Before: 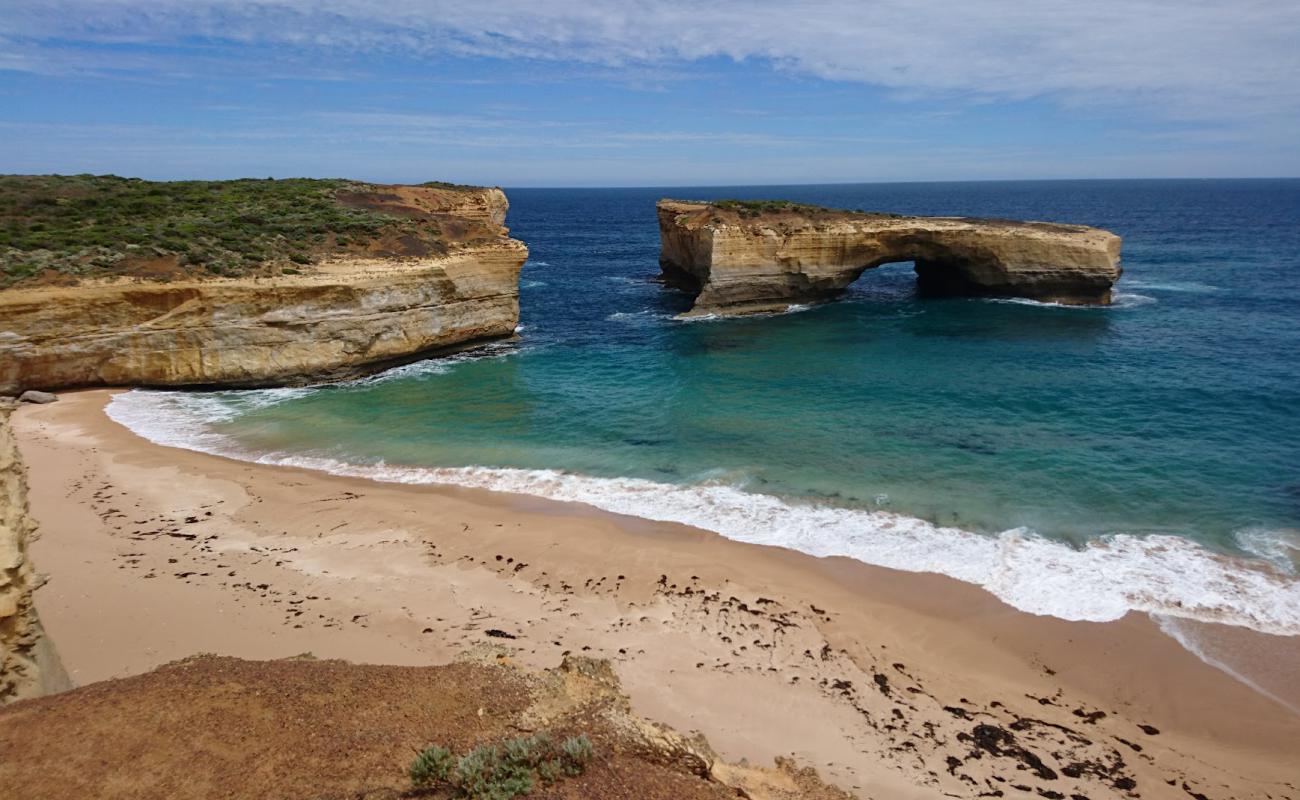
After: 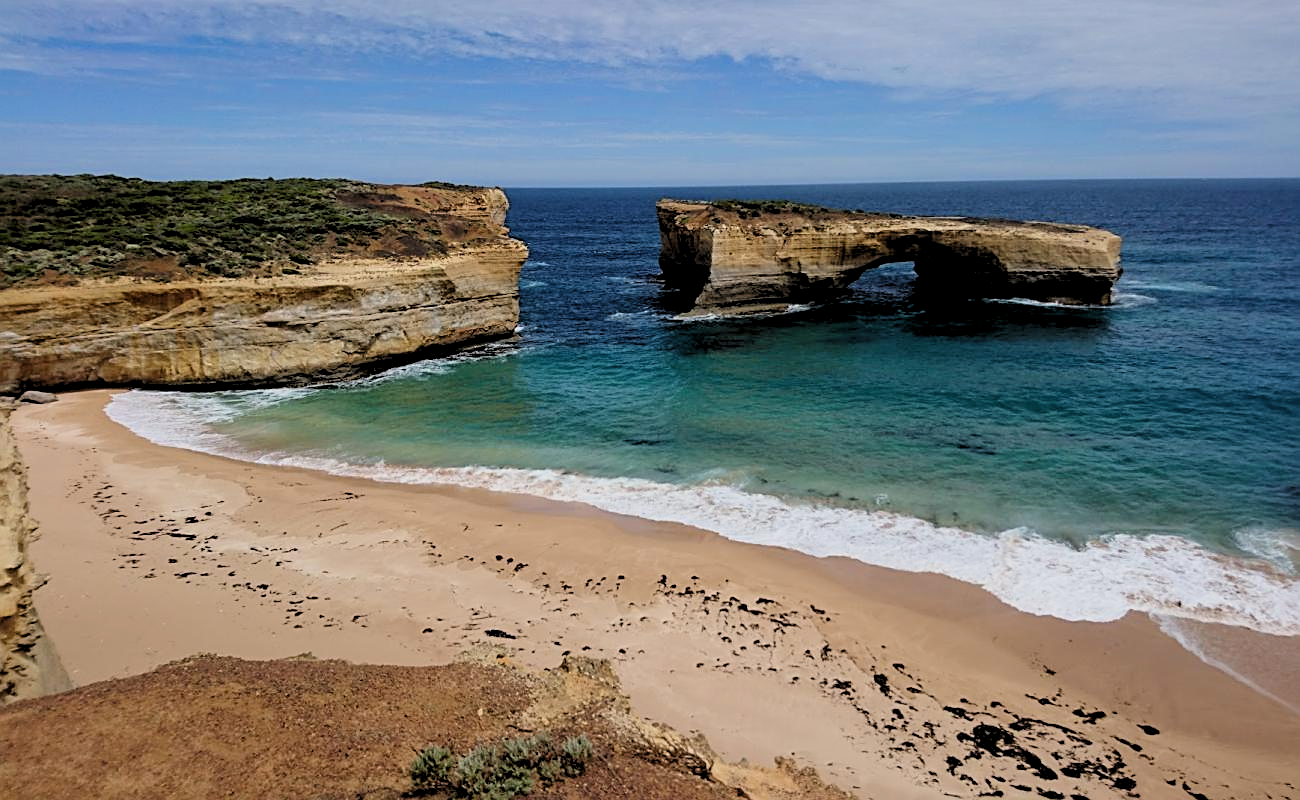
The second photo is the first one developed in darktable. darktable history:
levels: levels [0.073, 0.497, 0.972]
sharpen: amount 0.496
filmic rgb: black relative exposure -7.61 EV, white relative exposure 4.63 EV, target black luminance 0%, hardness 3.54, latitude 50.29%, contrast 1.038, highlights saturation mix 9.39%, shadows ↔ highlights balance -0.156%, color science v6 (2022)
